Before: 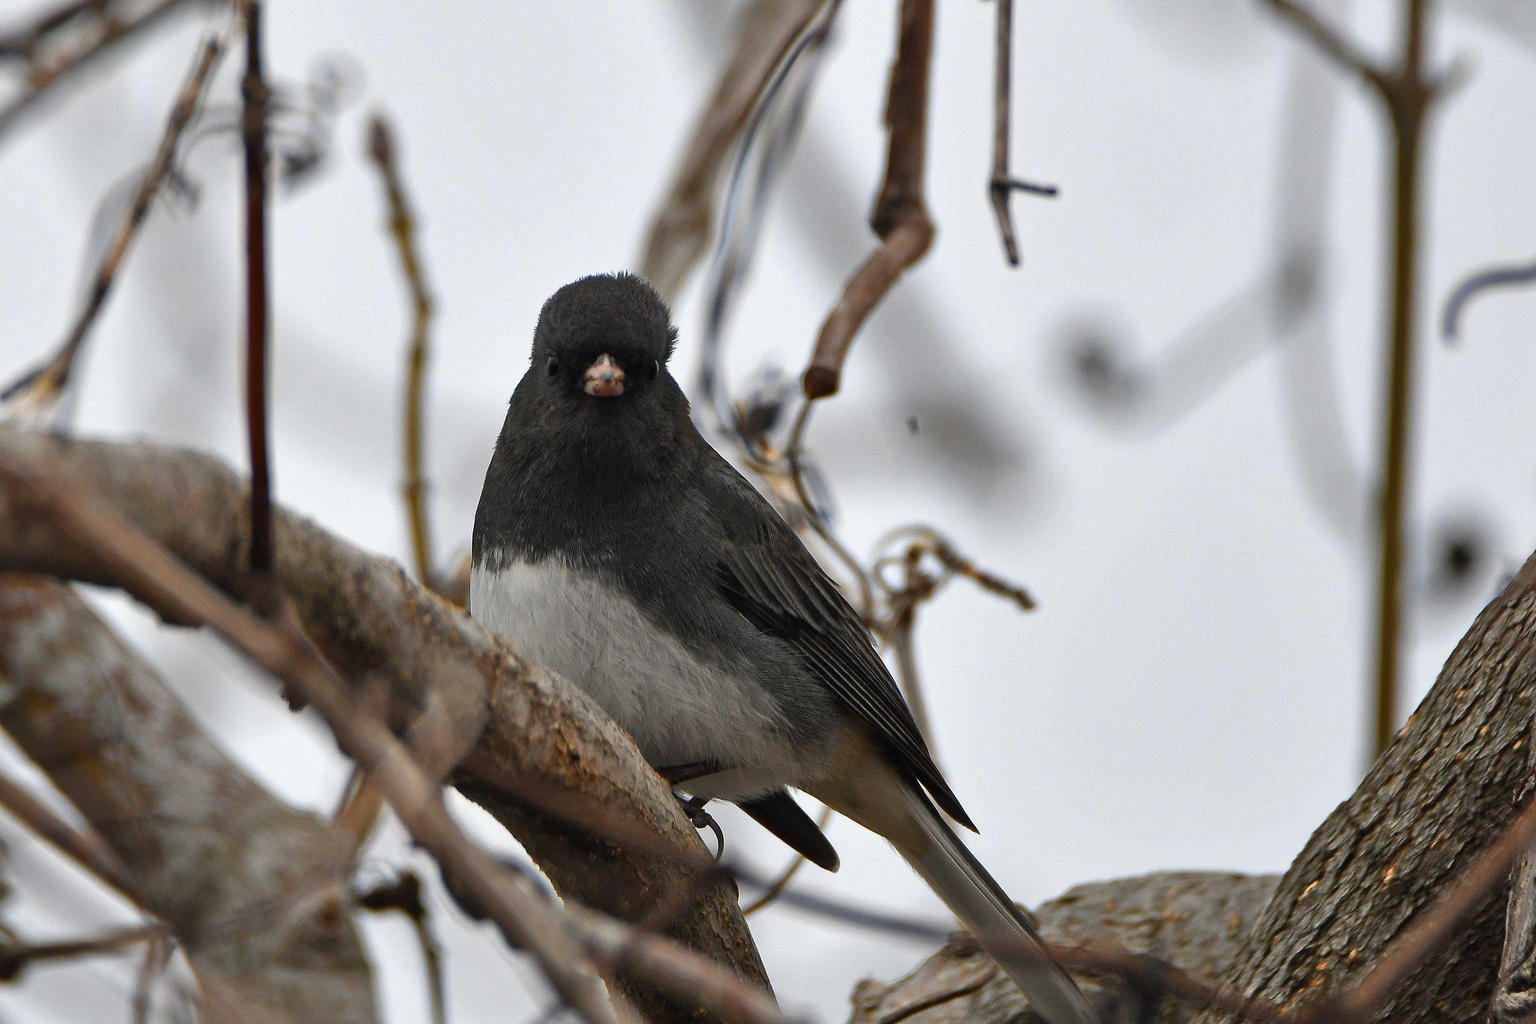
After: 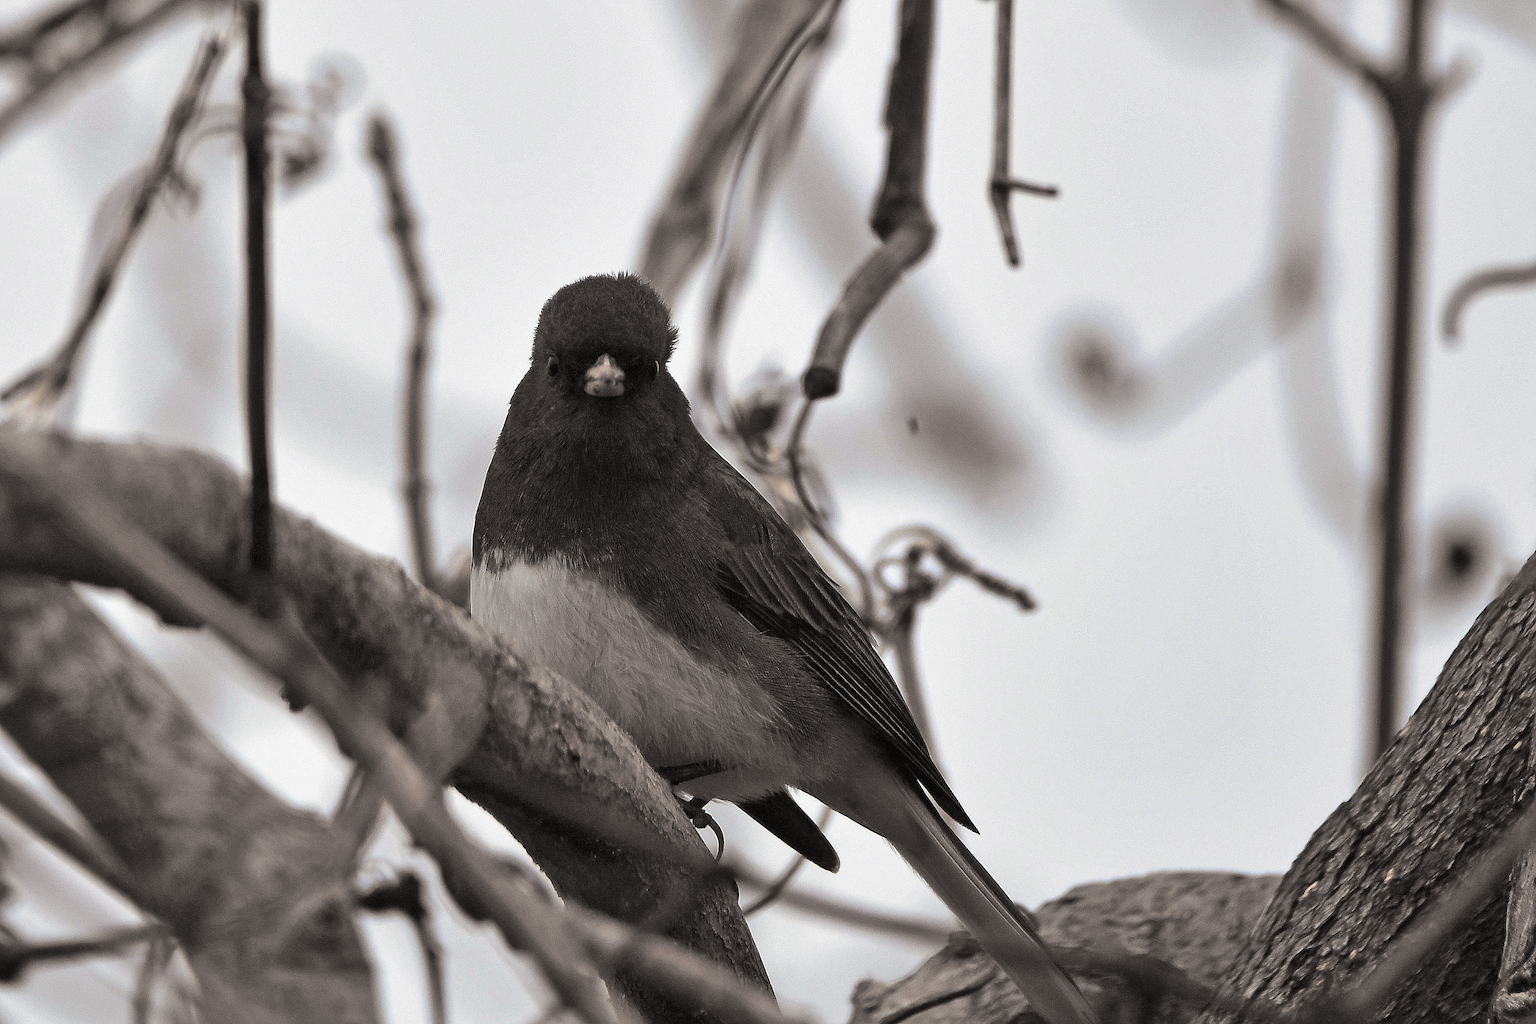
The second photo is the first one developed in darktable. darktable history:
split-toning: shadows › hue 26°, shadows › saturation 0.09, highlights › hue 40°, highlights › saturation 0.18, balance -63, compress 0%
sharpen: radius 1.864, amount 0.398, threshold 1.271
